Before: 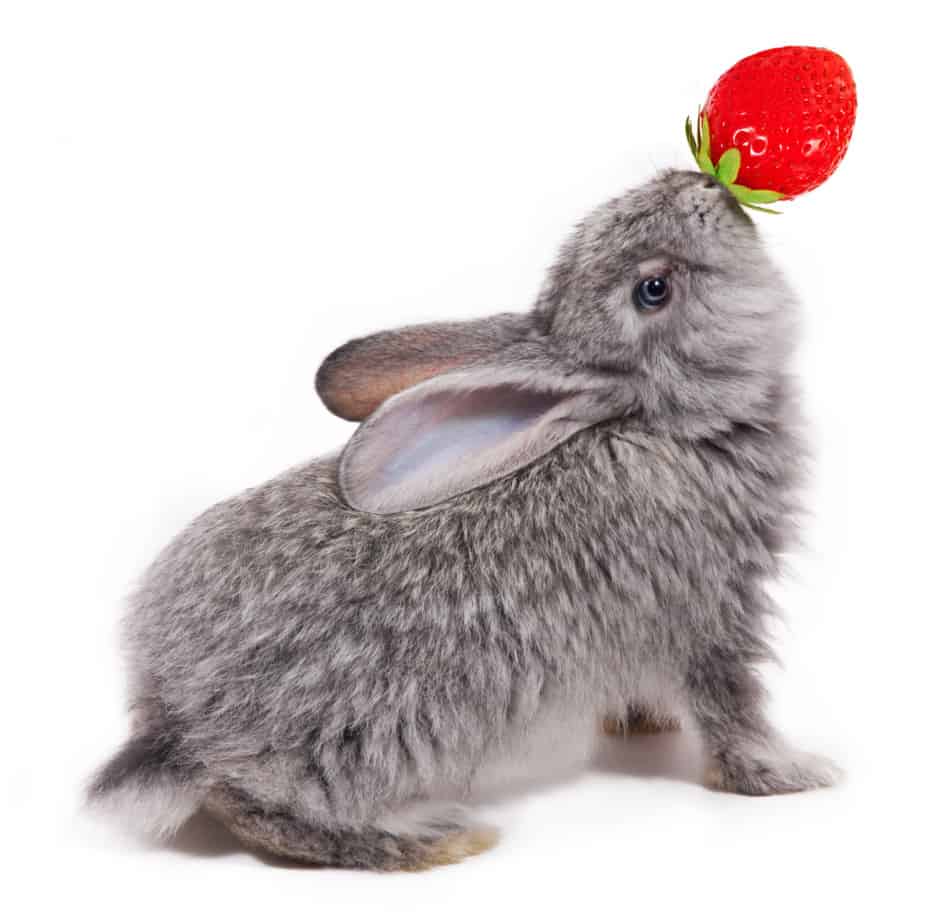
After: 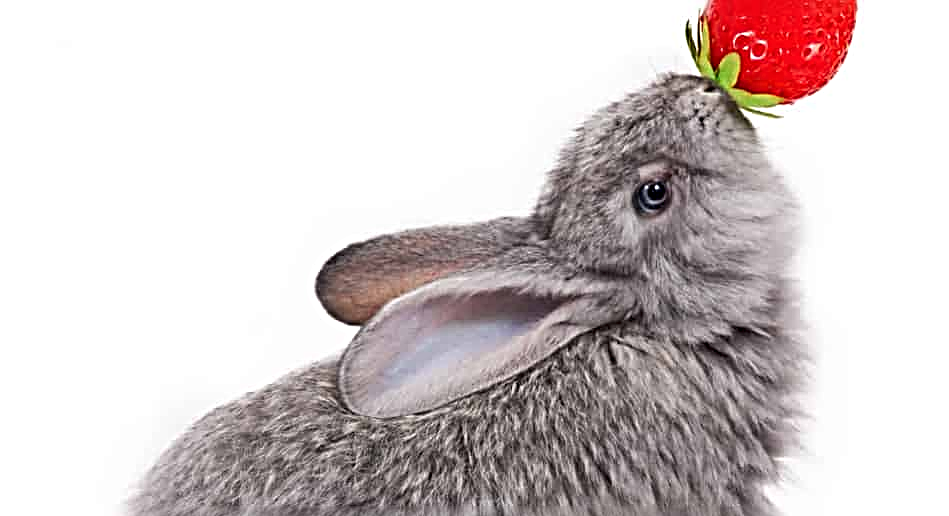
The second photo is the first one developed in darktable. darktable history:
sharpen: radius 3.69, amount 0.928
crop and rotate: top 10.605%, bottom 33.274%
